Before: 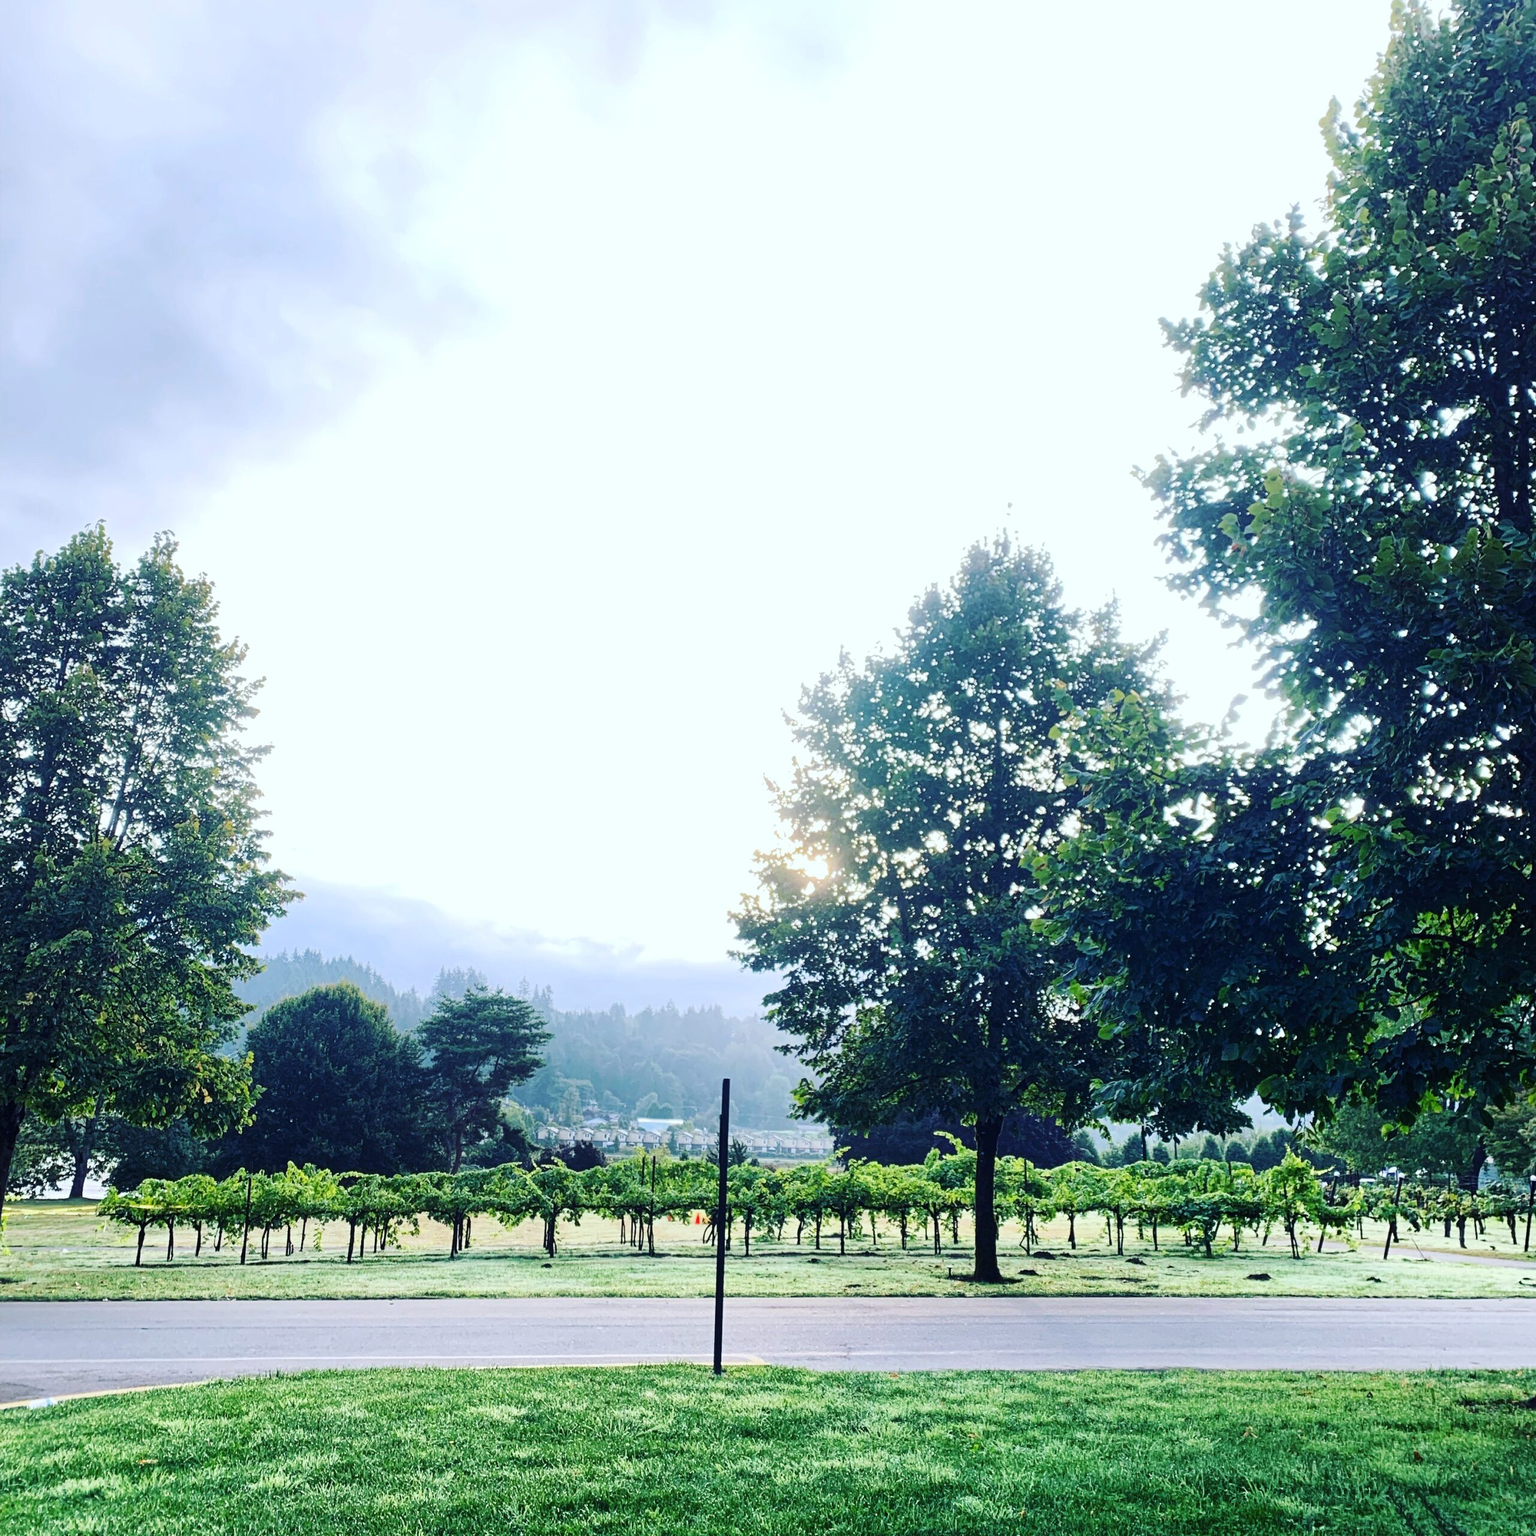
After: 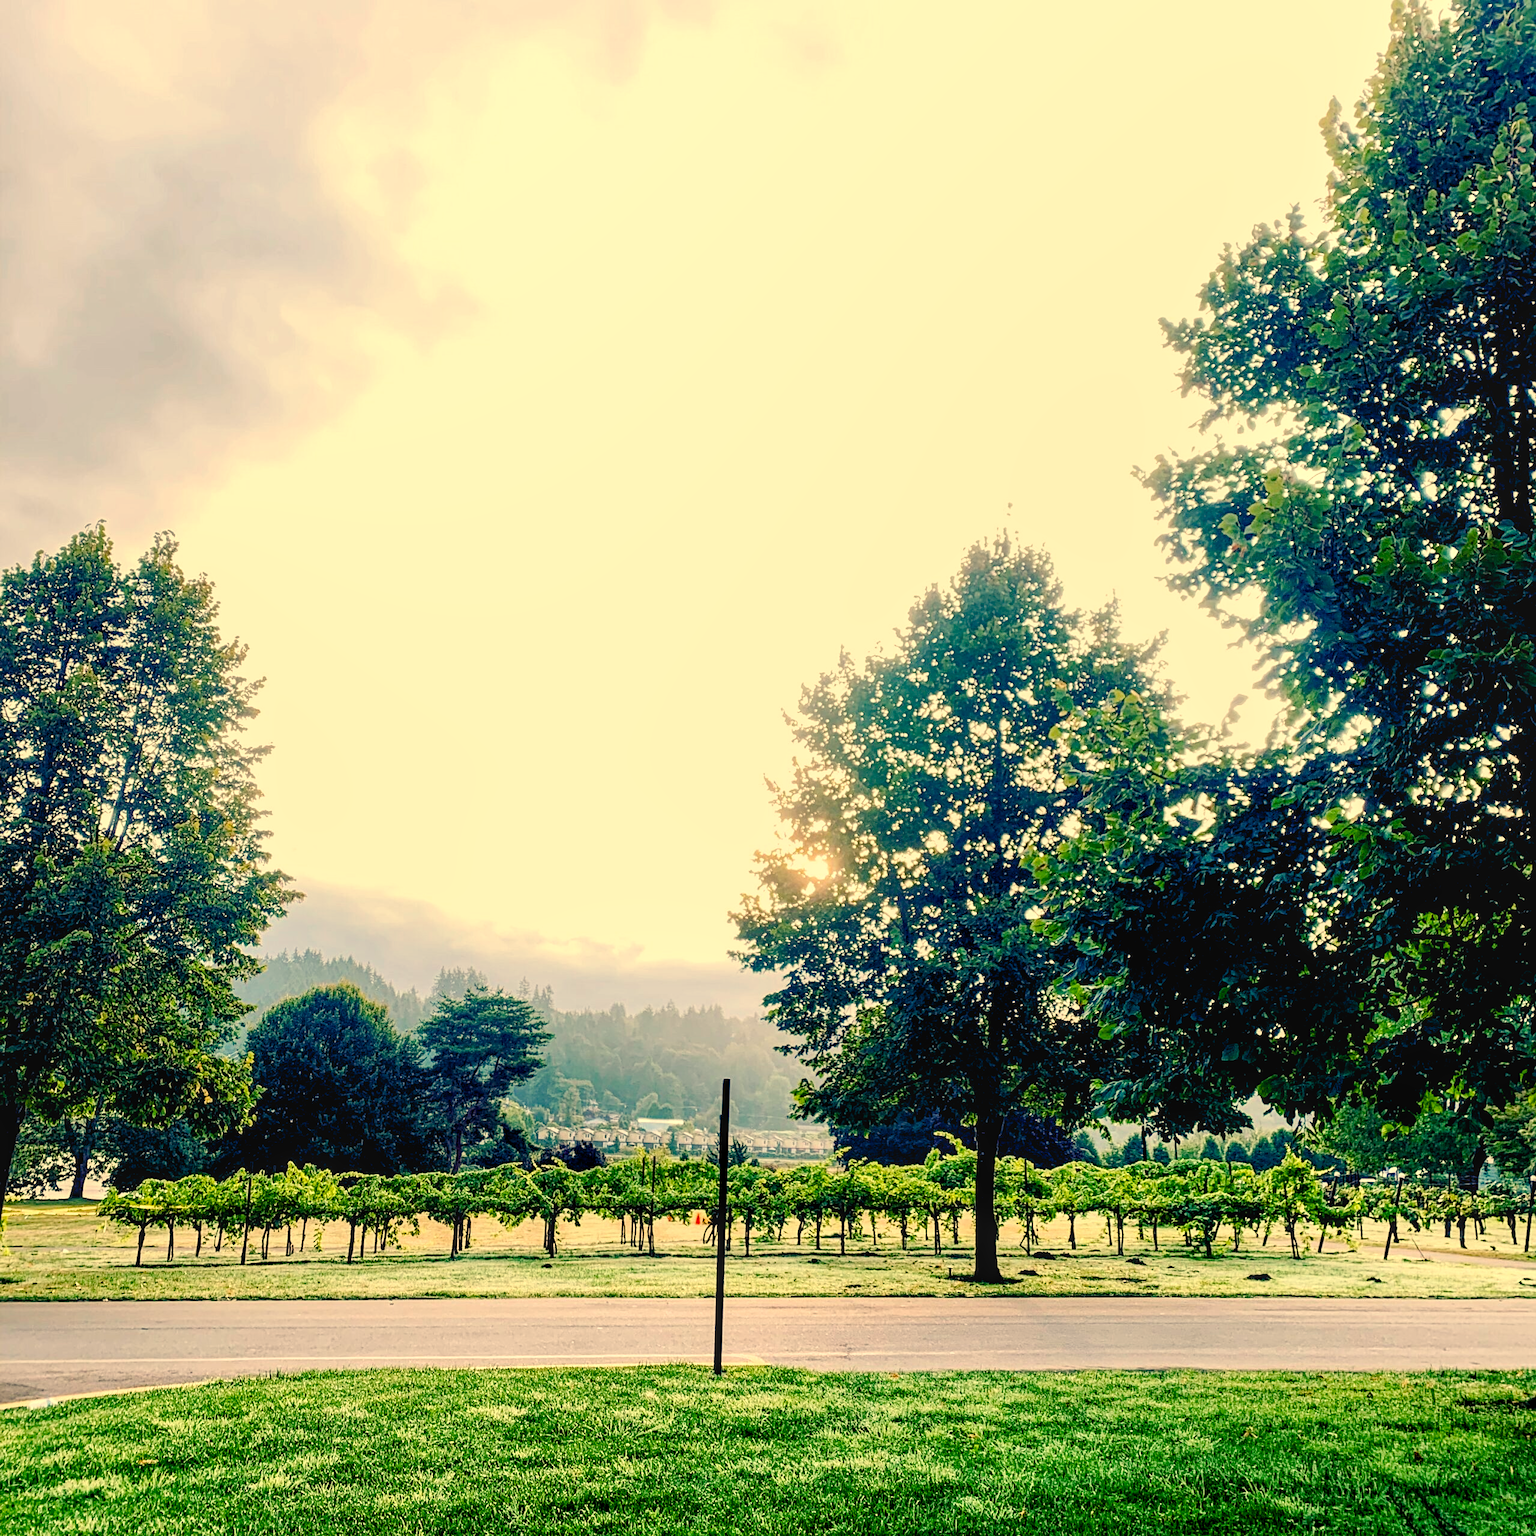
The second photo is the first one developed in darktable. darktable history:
sharpen: amount 0.2
color balance rgb: shadows lift › chroma 3%, shadows lift › hue 280.8°, power › hue 330°, highlights gain › chroma 3%, highlights gain › hue 75.6°, global offset › luminance -1%, perceptual saturation grading › global saturation 20%, perceptual saturation grading › highlights -25%, perceptual saturation grading › shadows 50%, global vibrance 20%
exposure: compensate highlight preservation false
white balance: red 1.138, green 0.996, blue 0.812
local contrast: on, module defaults
